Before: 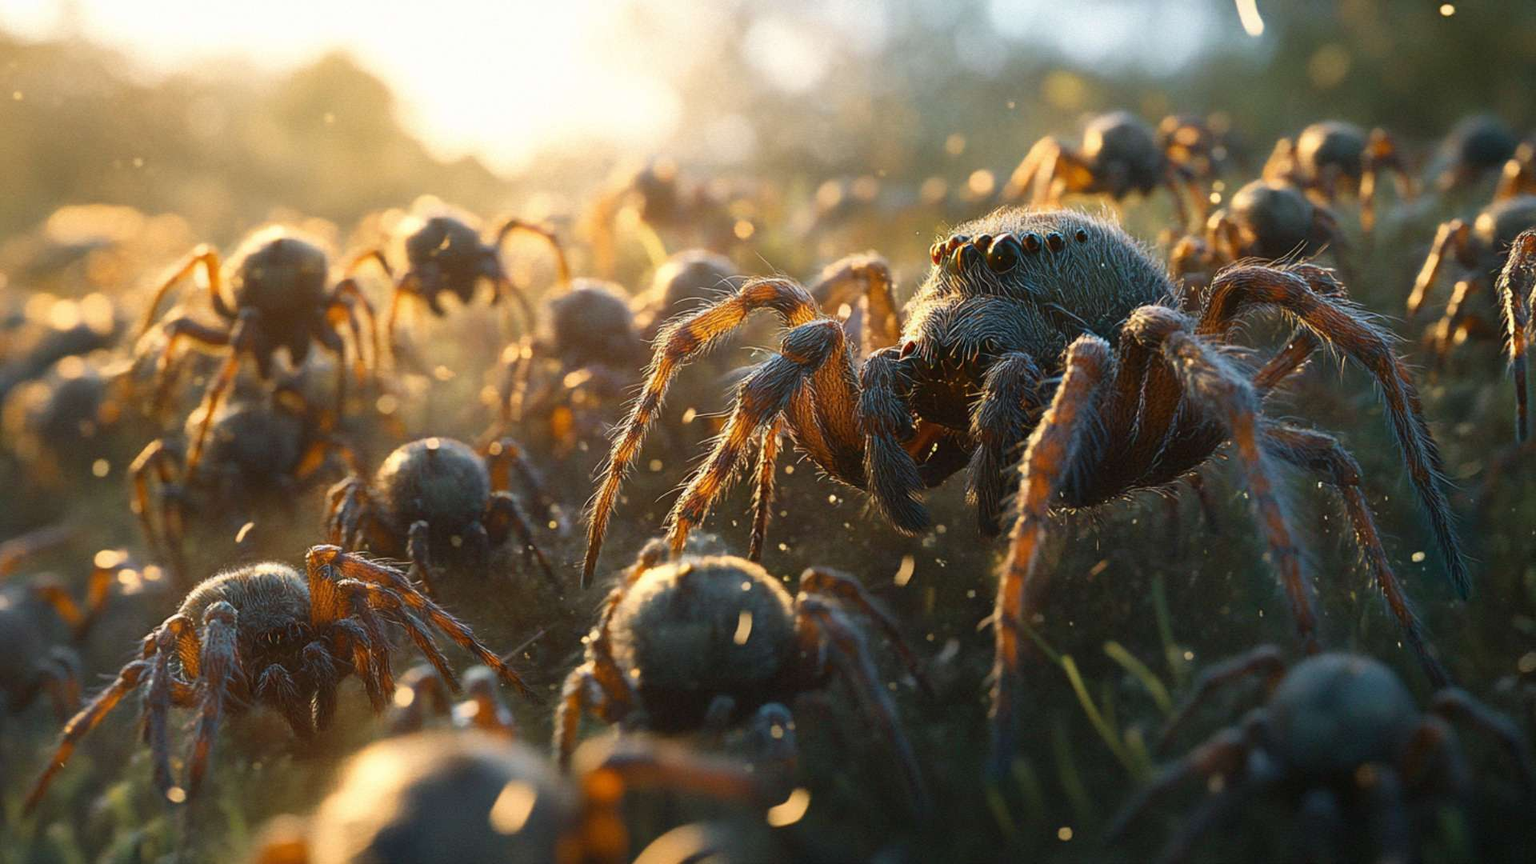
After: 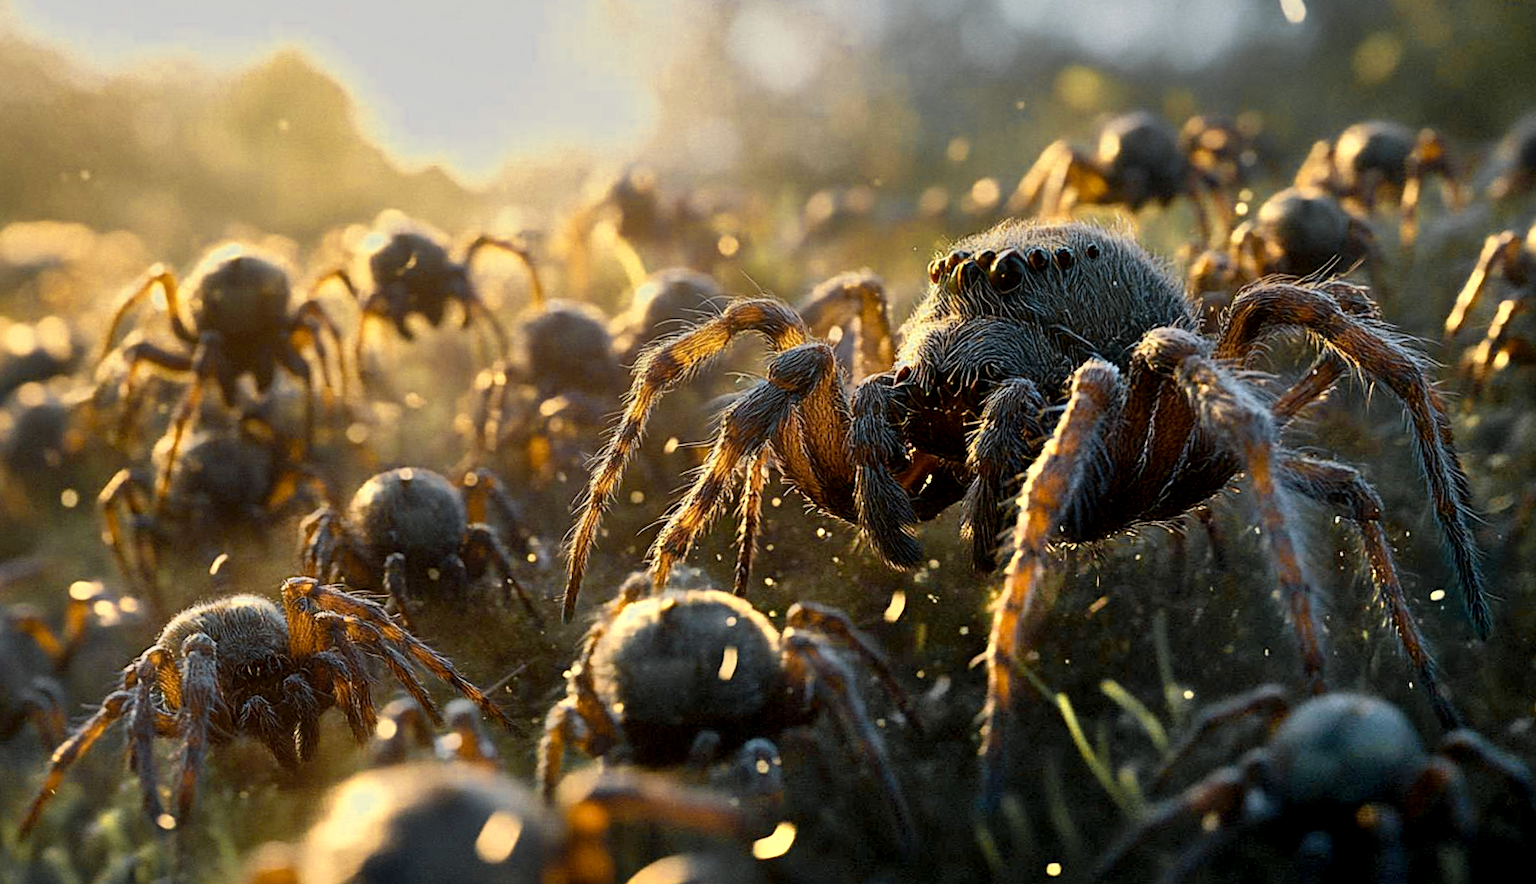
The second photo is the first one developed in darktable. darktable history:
color zones: curves: ch0 [(0.004, 0.306) (0.107, 0.448) (0.252, 0.656) (0.41, 0.398) (0.595, 0.515) (0.768, 0.628)]; ch1 [(0.07, 0.323) (0.151, 0.452) (0.252, 0.608) (0.346, 0.221) (0.463, 0.189) (0.61, 0.368) (0.735, 0.395) (0.921, 0.412)]; ch2 [(0, 0.476) (0.132, 0.512) (0.243, 0.512) (0.397, 0.48) (0.522, 0.376) (0.634, 0.536) (0.761, 0.46)]
shadows and highlights: shadows 52.34, highlights -28.23, soften with gaussian
exposure: black level correction 0.009, exposure -0.637 EV, compensate highlight preservation false
rotate and perspective: rotation 0.074°, lens shift (vertical) 0.096, lens shift (horizontal) -0.041, crop left 0.043, crop right 0.952, crop top 0.024, crop bottom 0.979
sharpen: radius 2.529, amount 0.323
